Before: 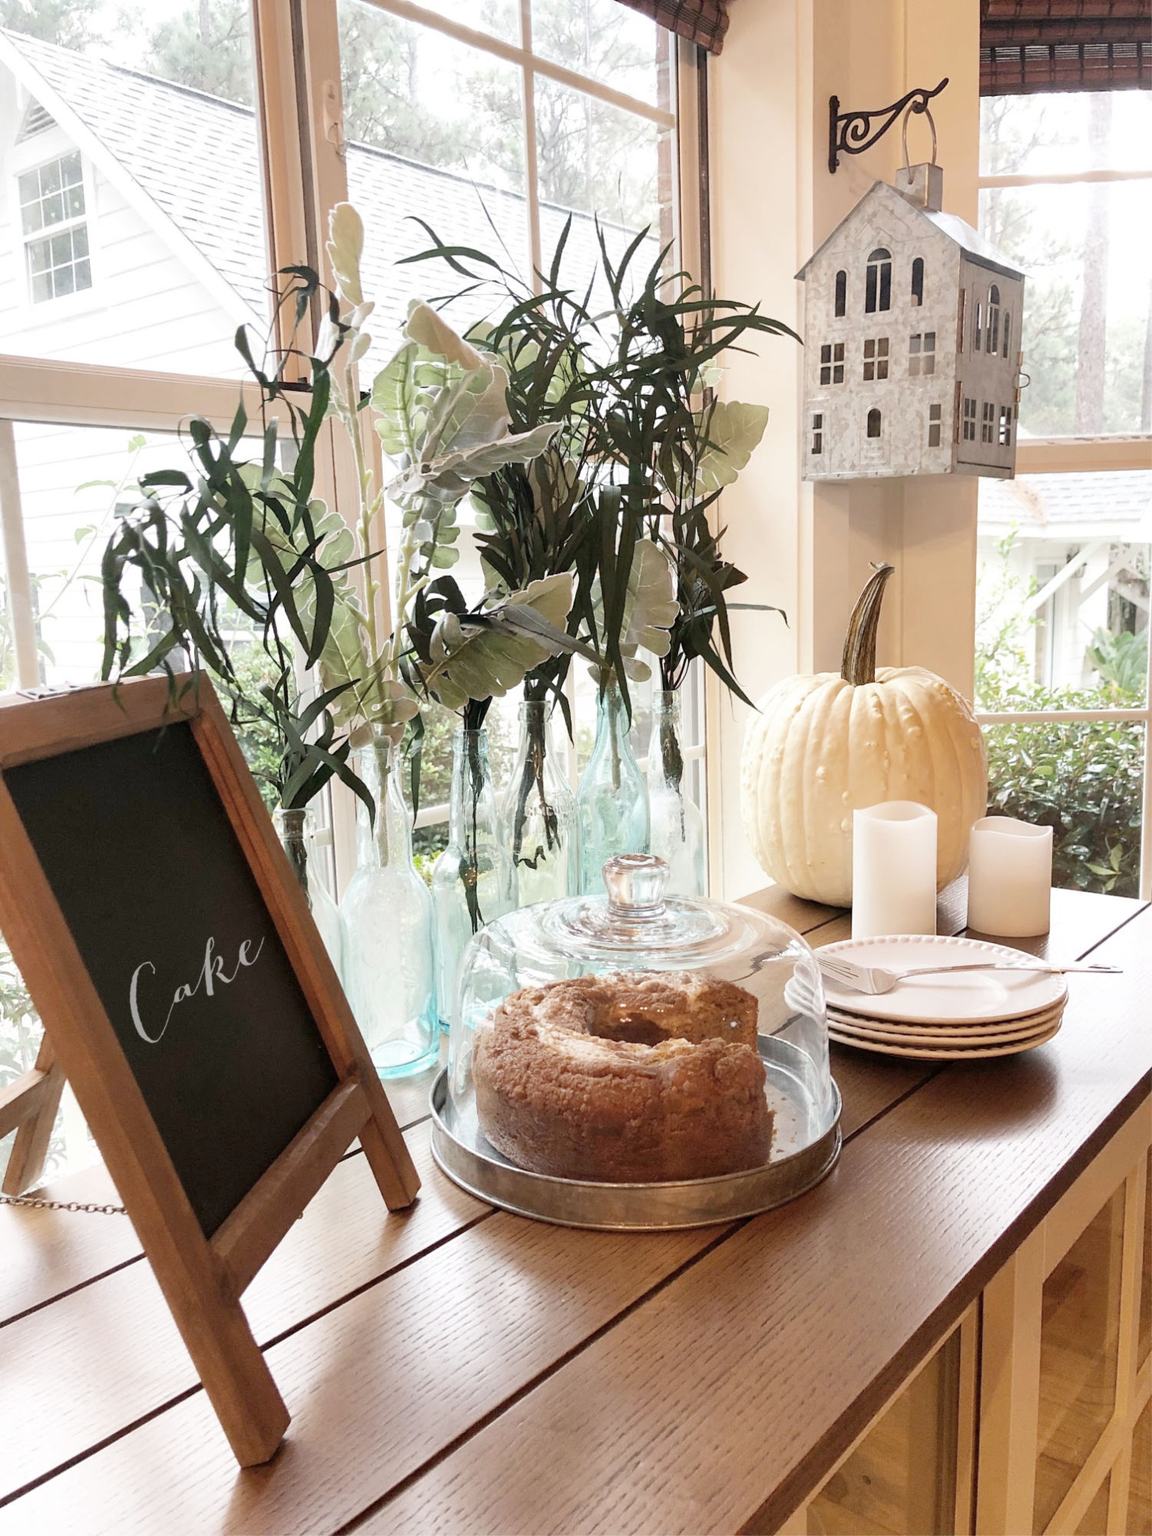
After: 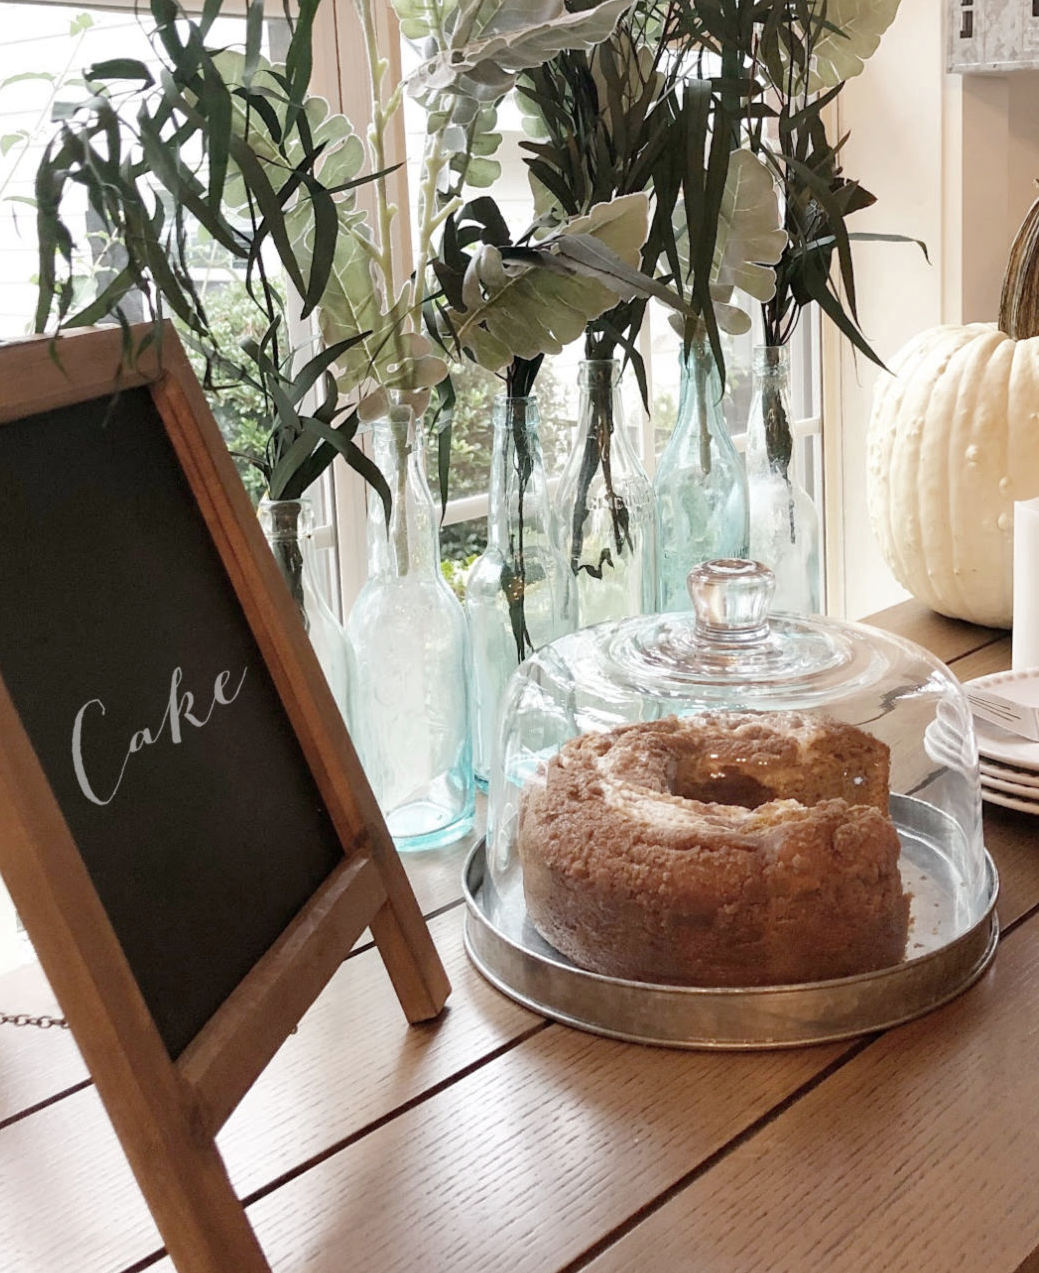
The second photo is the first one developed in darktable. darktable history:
crop: left 6.488%, top 27.668%, right 24.183%, bottom 8.656%
base curve: curves: ch0 [(0, 0) (0.74, 0.67) (1, 1)]
contrast brightness saturation: saturation -0.05
